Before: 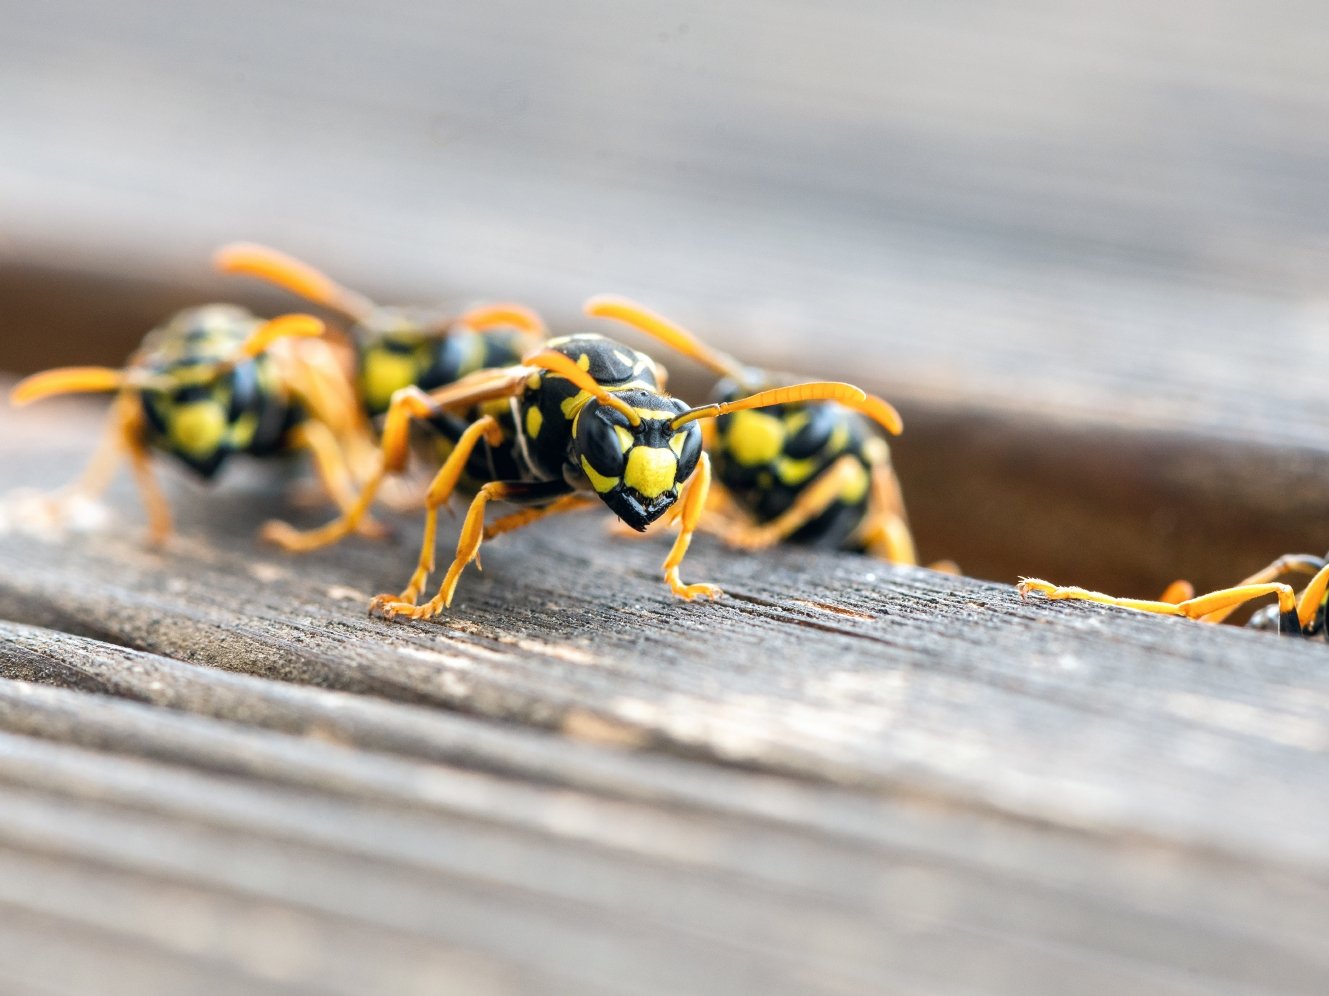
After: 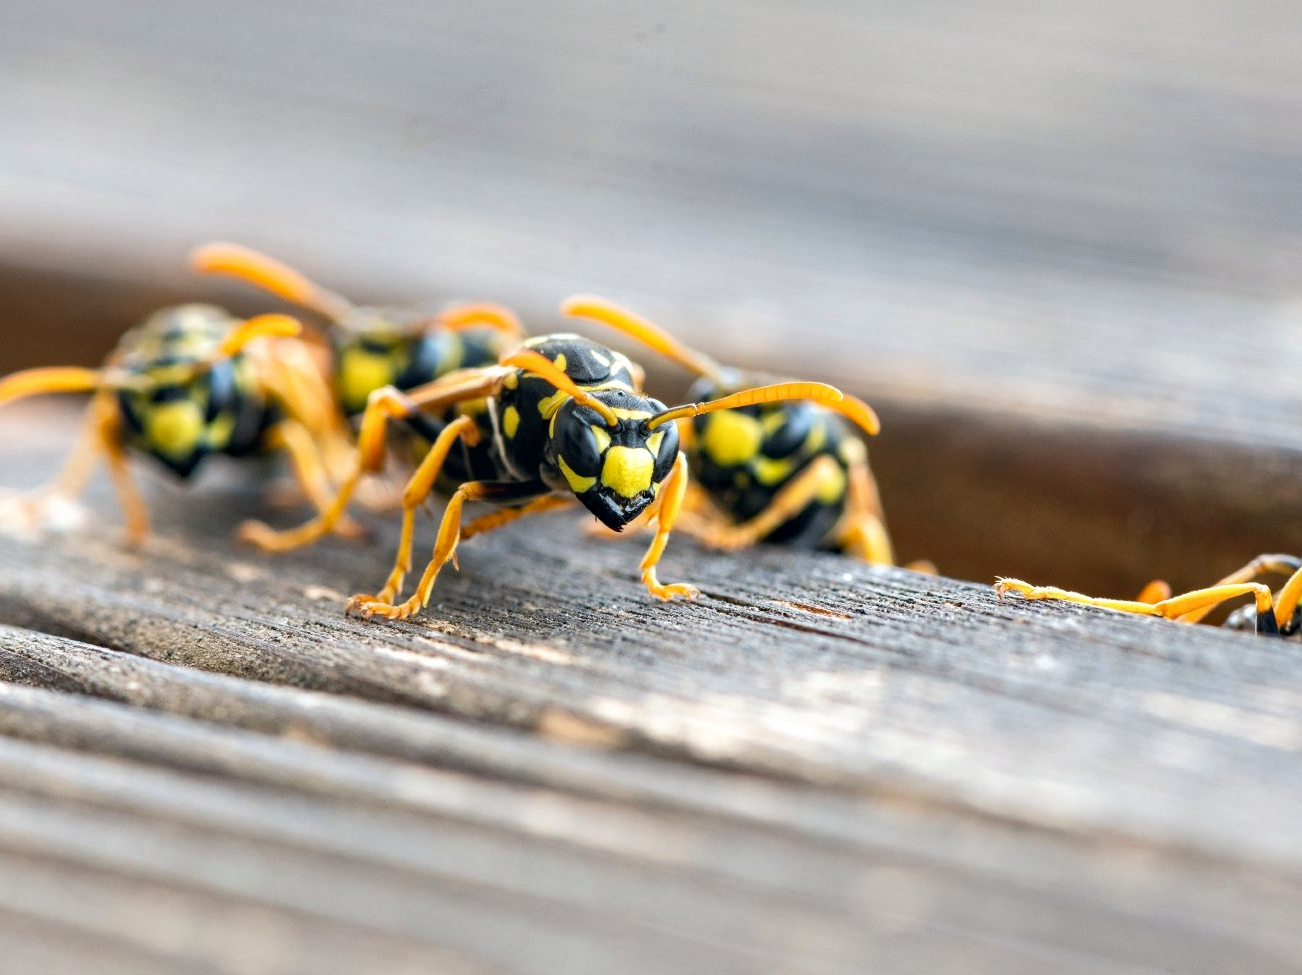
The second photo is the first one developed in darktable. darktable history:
haze removal: compatibility mode true, adaptive false
rotate and perspective: automatic cropping original format, crop left 0, crop top 0
crop: left 1.743%, right 0.268%, bottom 2.011%
